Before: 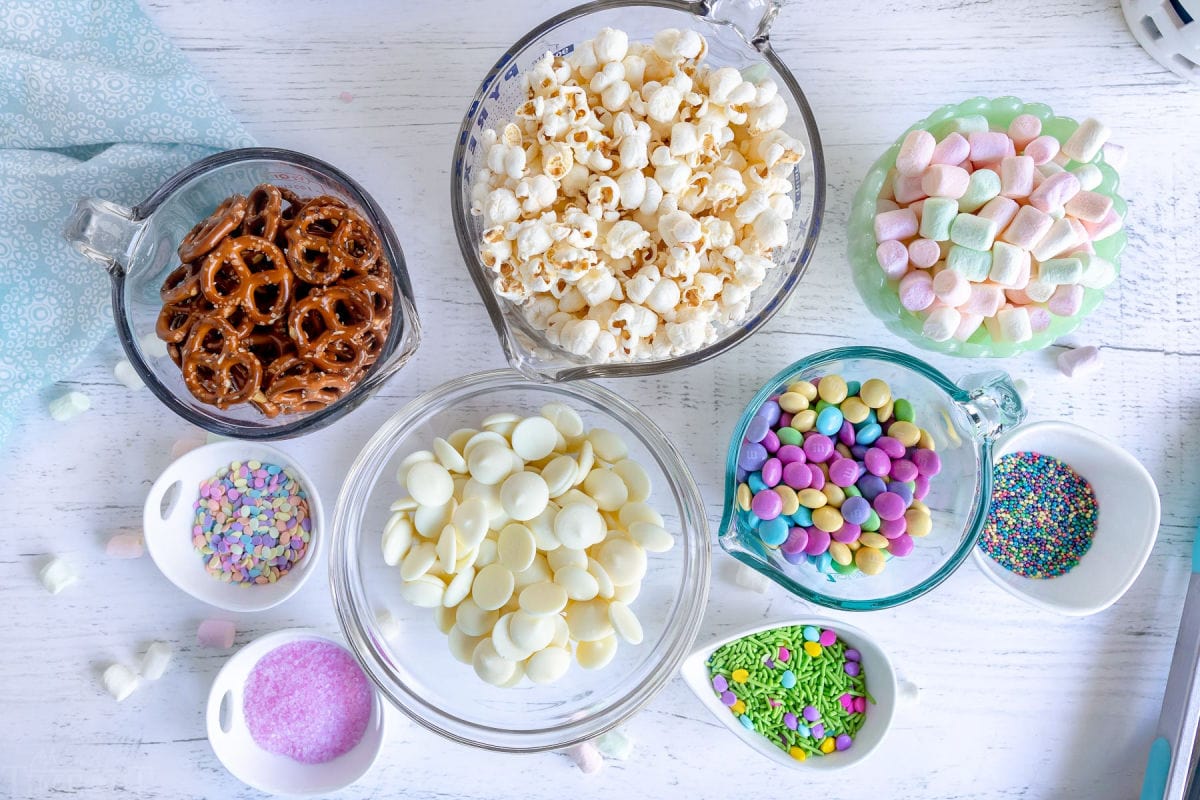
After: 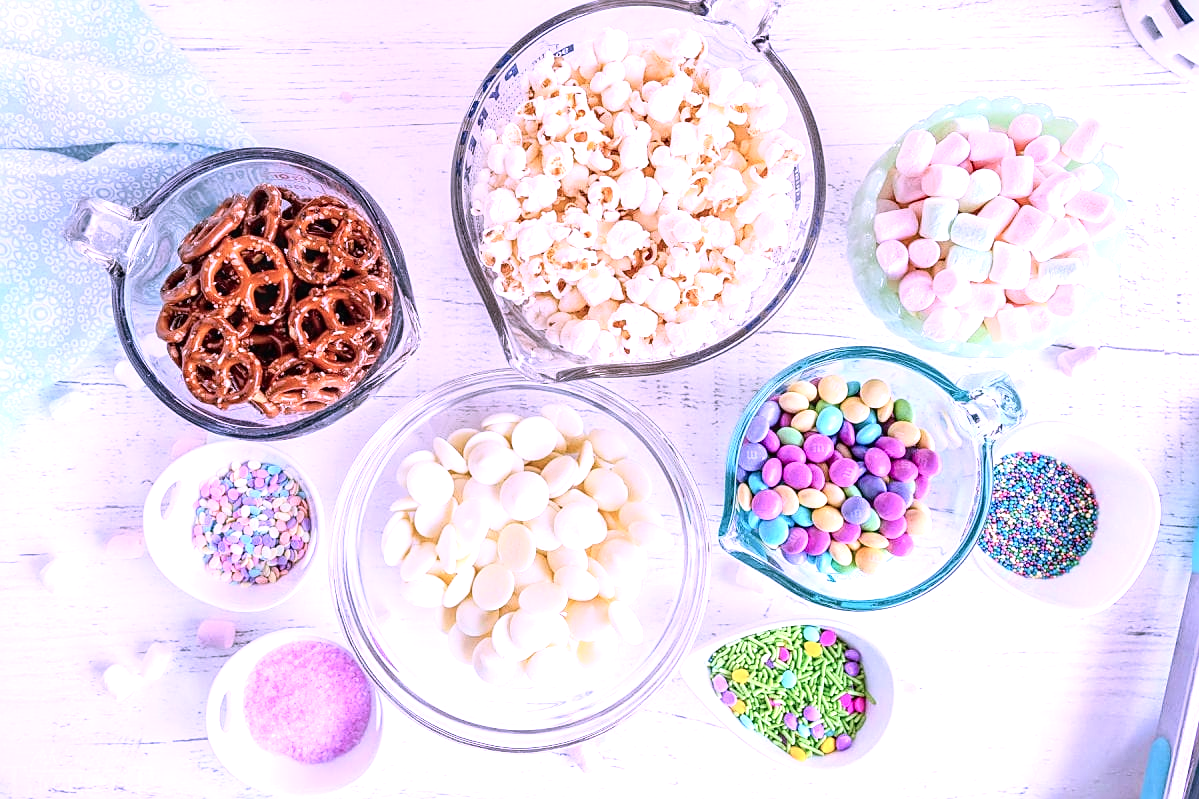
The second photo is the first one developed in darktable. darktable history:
contrast brightness saturation: contrast 0.294
tone curve: curves: ch0 [(0, 0) (0.004, 0.008) (0.077, 0.156) (0.169, 0.29) (0.774, 0.774) (1, 1)], color space Lab, independent channels, preserve colors none
crop: left 0.01%
exposure: black level correction 0, exposure 0.597 EV, compensate exposure bias true, compensate highlight preservation false
color correction: highlights a* 15.7, highlights b* -20.54
sharpen: on, module defaults
local contrast: on, module defaults
